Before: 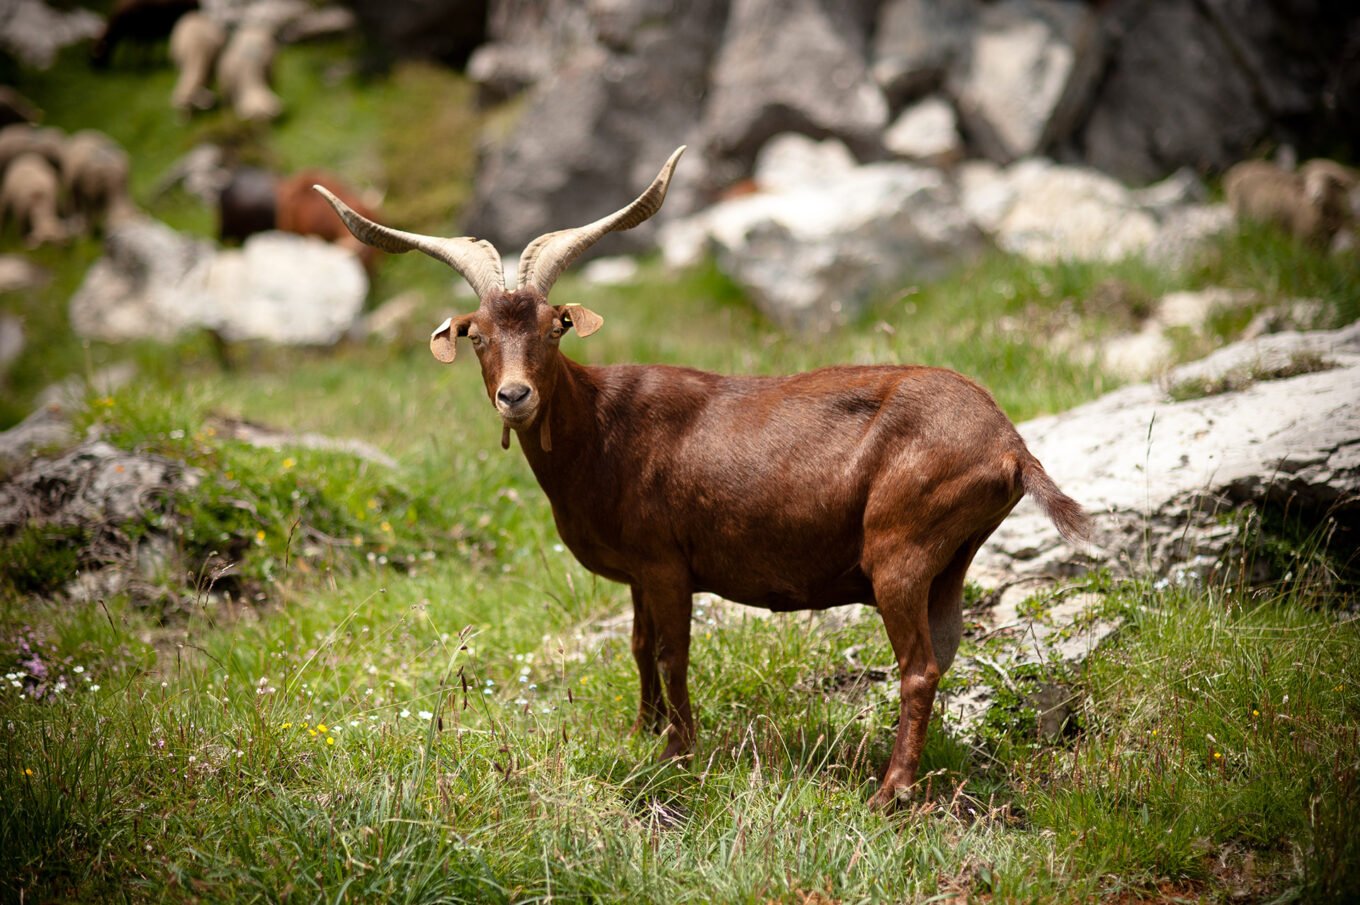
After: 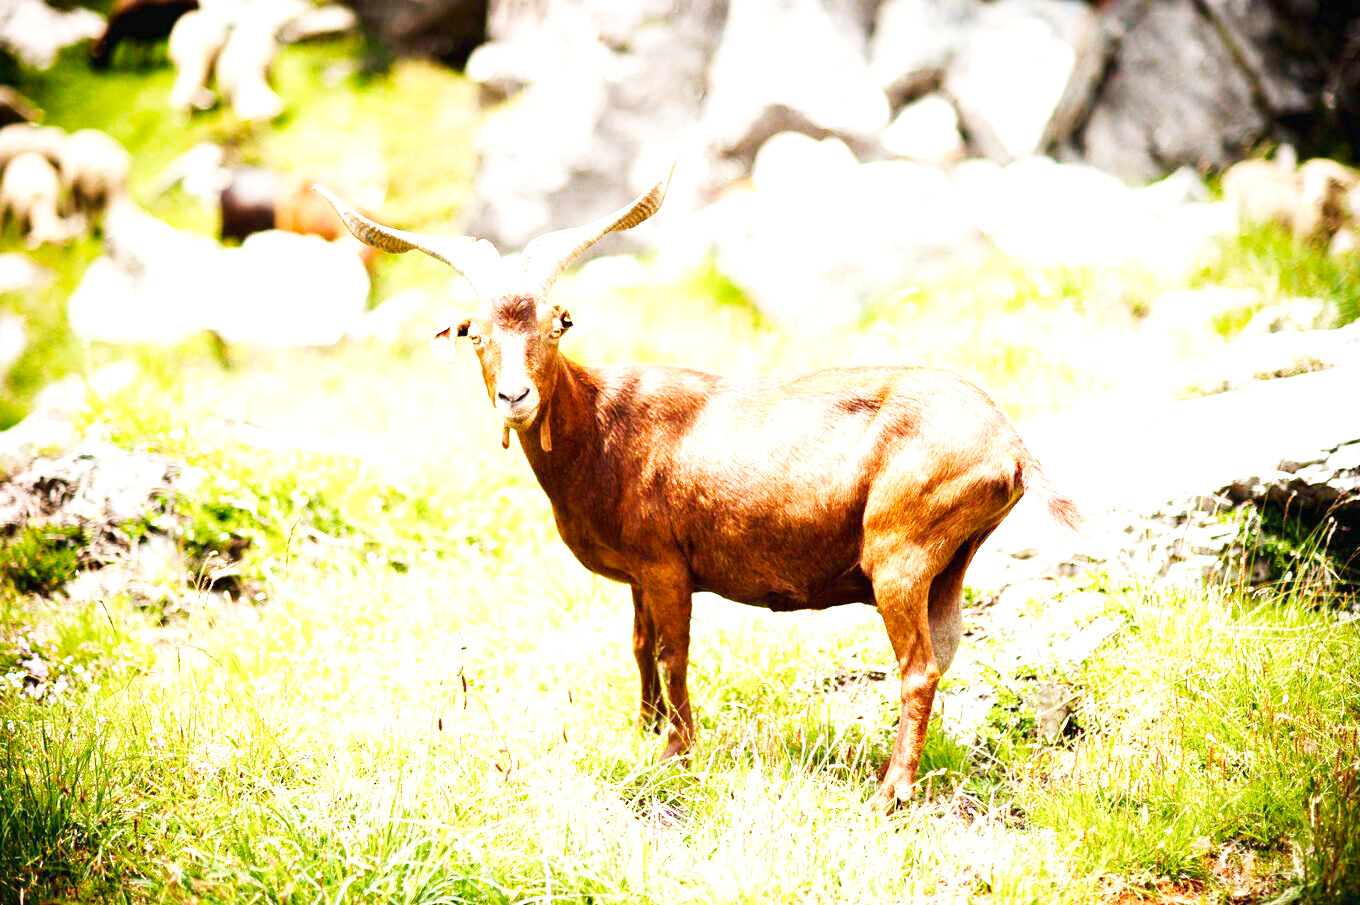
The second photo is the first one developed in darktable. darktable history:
exposure: exposure 1.999 EV, compensate highlight preservation false
base curve: curves: ch0 [(0, 0.003) (0.001, 0.002) (0.006, 0.004) (0.02, 0.022) (0.048, 0.086) (0.094, 0.234) (0.162, 0.431) (0.258, 0.629) (0.385, 0.8) (0.548, 0.918) (0.751, 0.988) (1, 1)], preserve colors none
